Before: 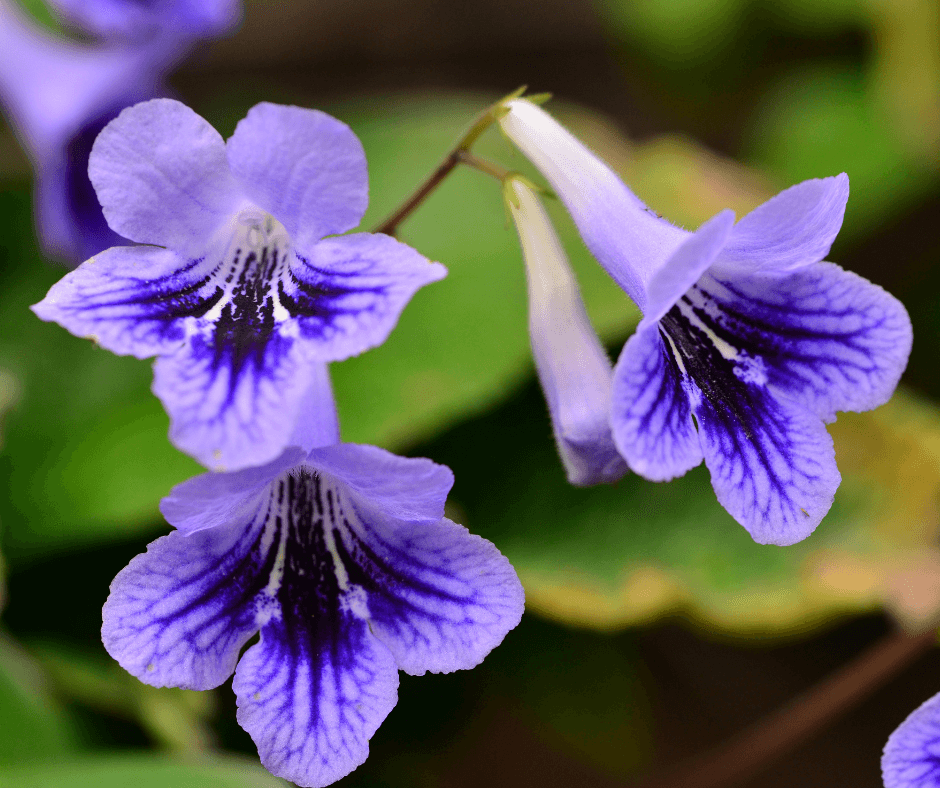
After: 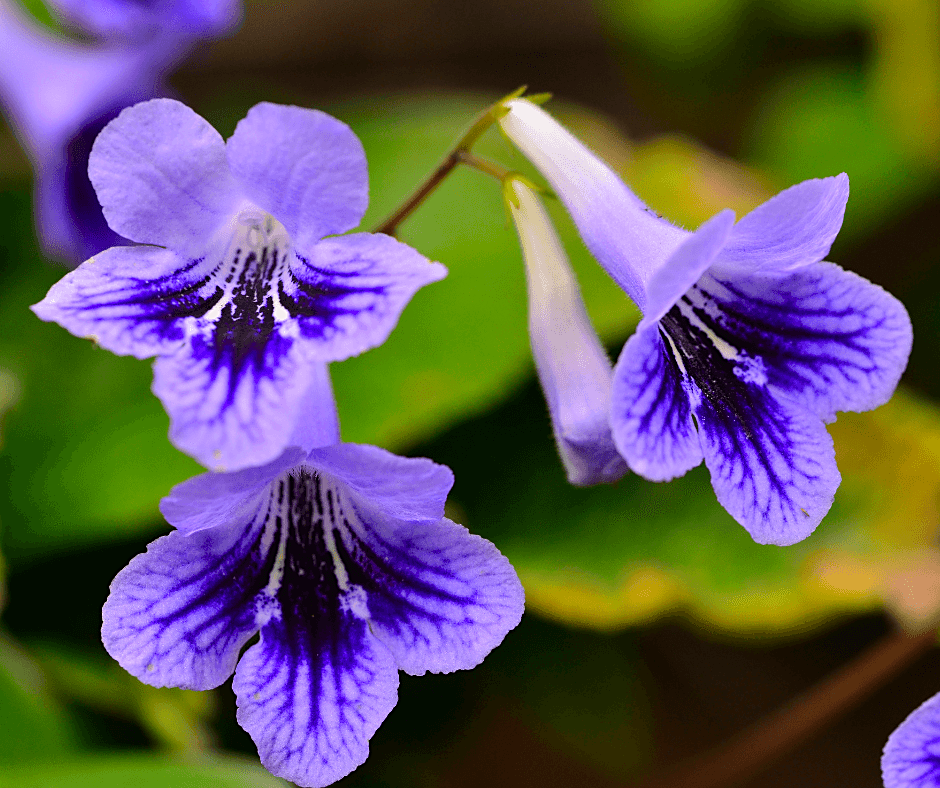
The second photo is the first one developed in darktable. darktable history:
color balance rgb: perceptual saturation grading › global saturation 20%, global vibrance 20%
sharpen: radius 1.864, amount 0.398, threshold 1.271
